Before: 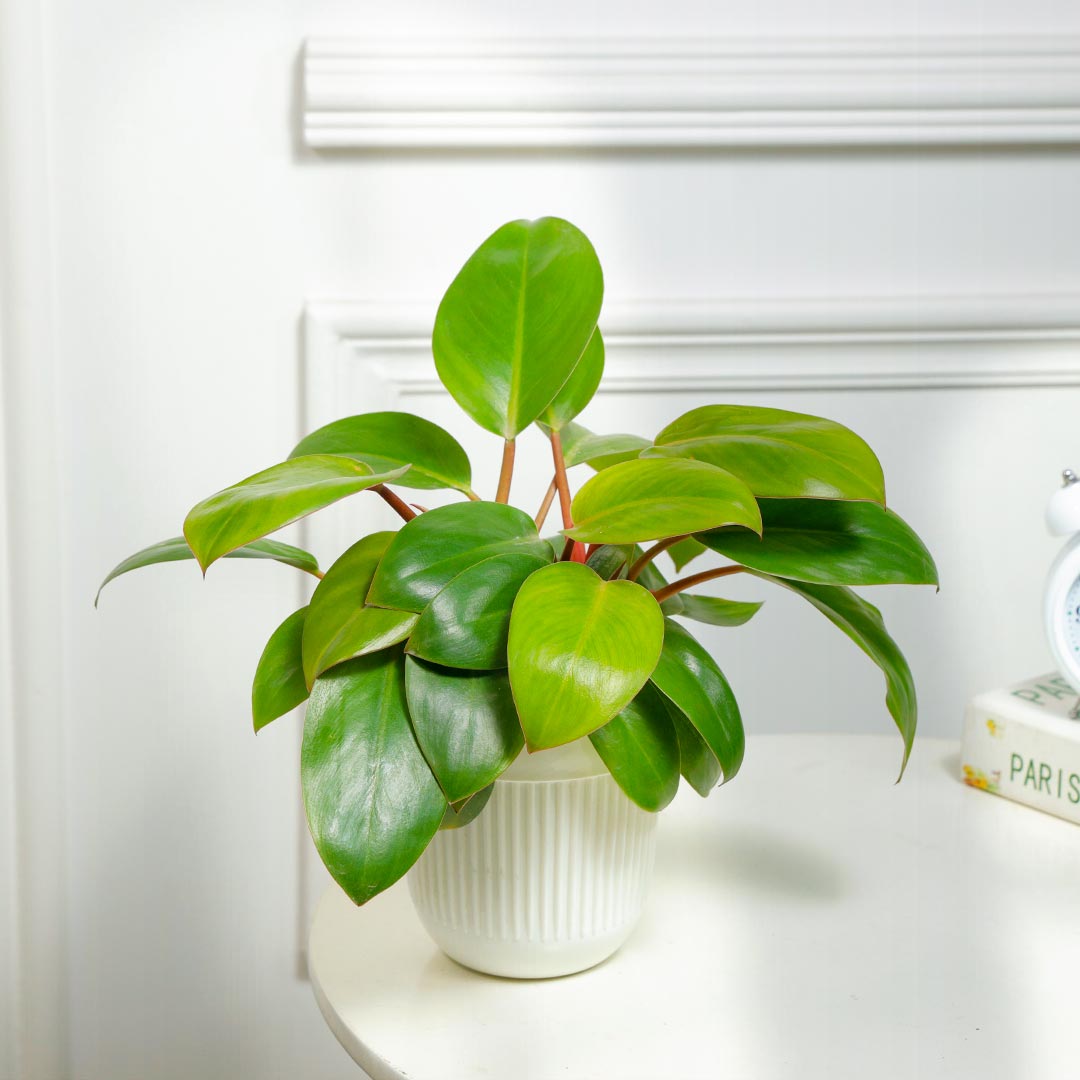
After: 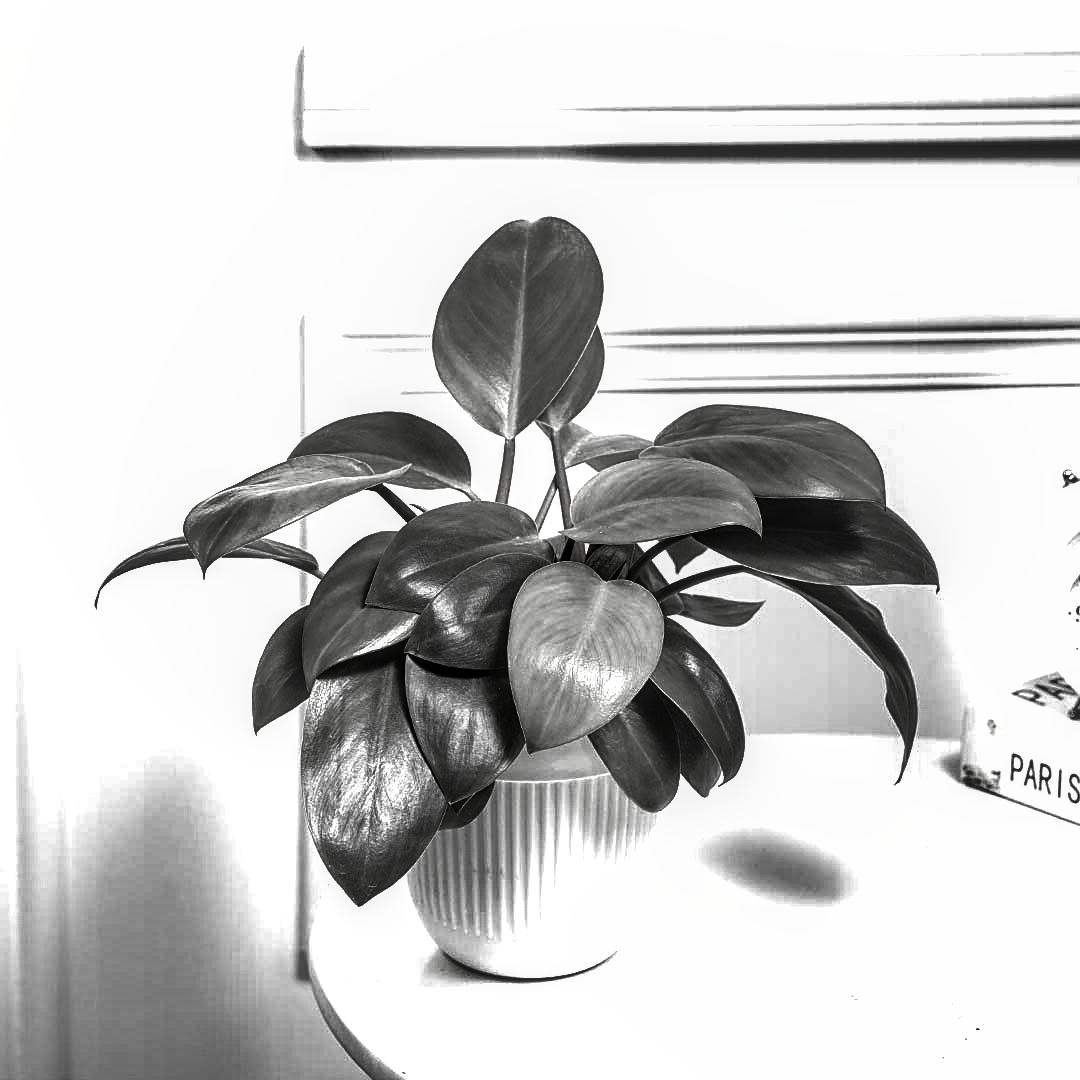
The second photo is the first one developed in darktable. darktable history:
contrast brightness saturation: contrast 0.024, brightness -0.99, saturation -0.988
exposure: exposure 0.666 EV, compensate exposure bias true, compensate highlight preservation false
shadows and highlights: low approximation 0.01, soften with gaussian
sharpen: on, module defaults
local contrast: on, module defaults
